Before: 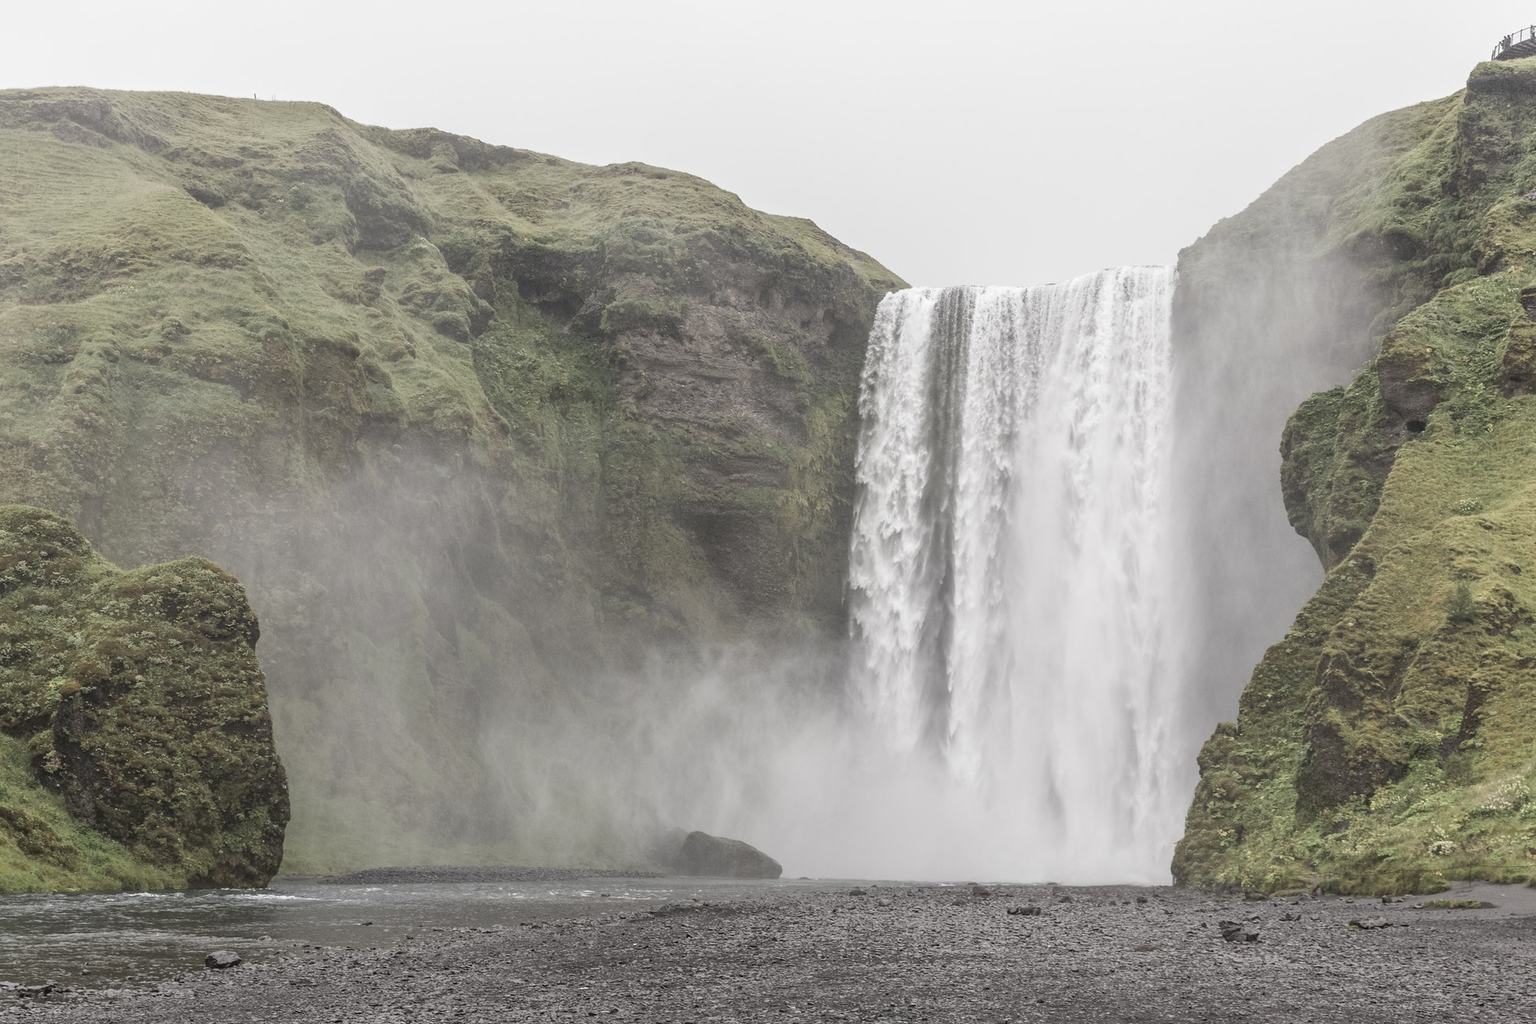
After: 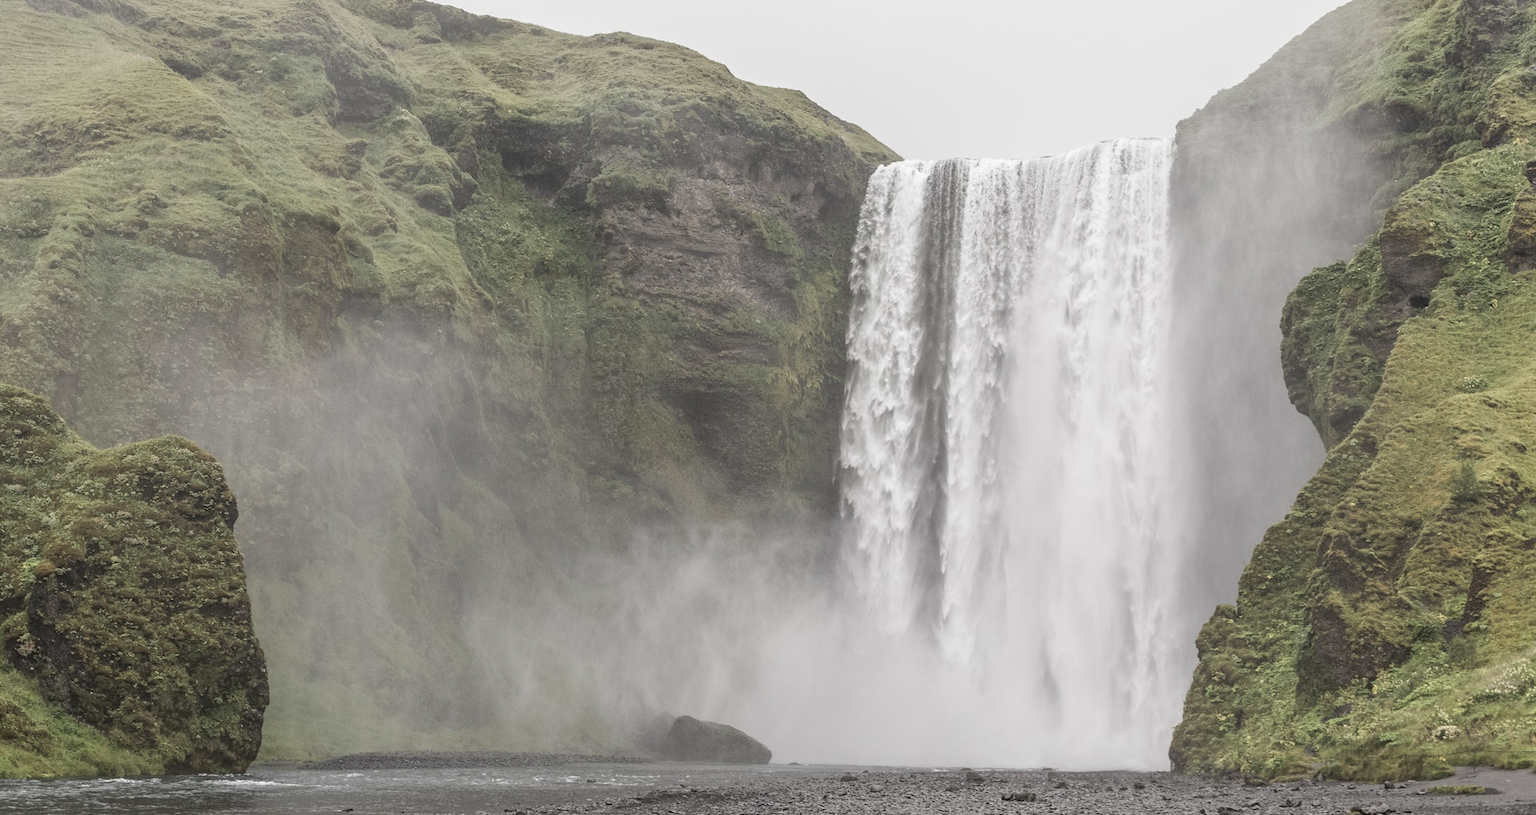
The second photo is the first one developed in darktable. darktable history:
crop and rotate: left 1.814%, top 12.818%, right 0.25%, bottom 9.225%
color balance: output saturation 110%
